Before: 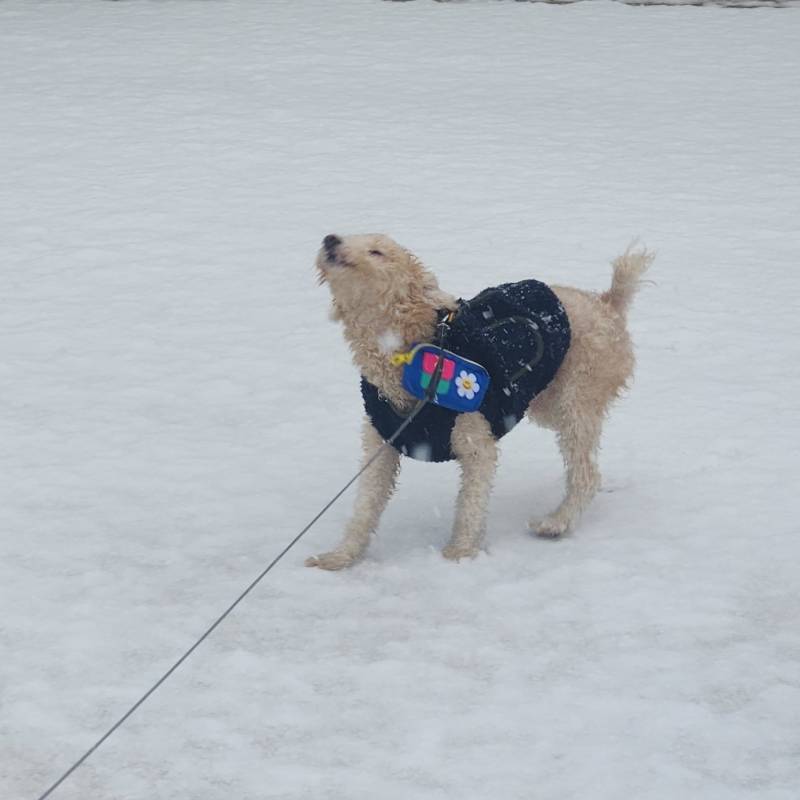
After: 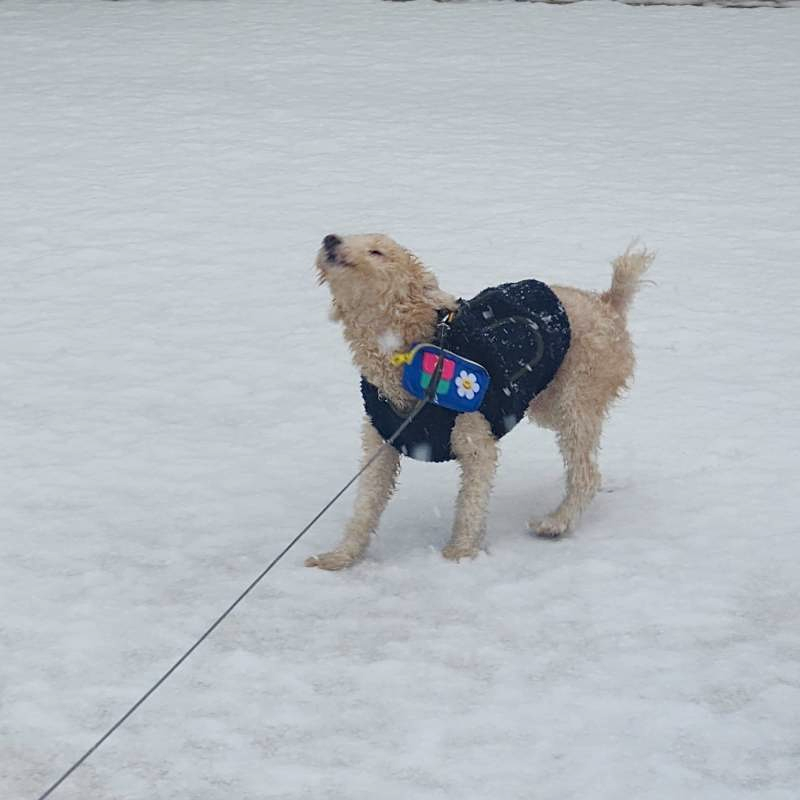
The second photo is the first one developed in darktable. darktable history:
haze removal: compatibility mode true, adaptive false
sharpen: amount 0.2
